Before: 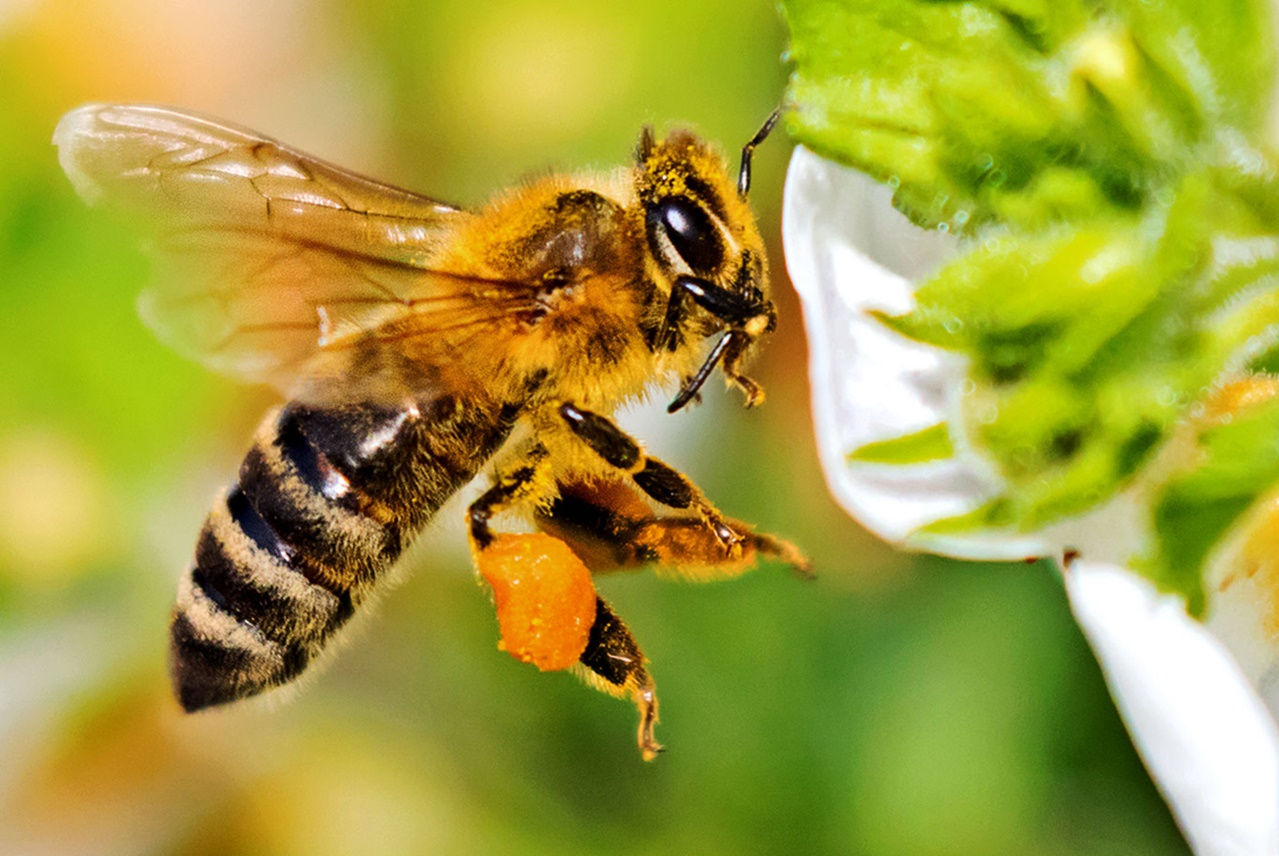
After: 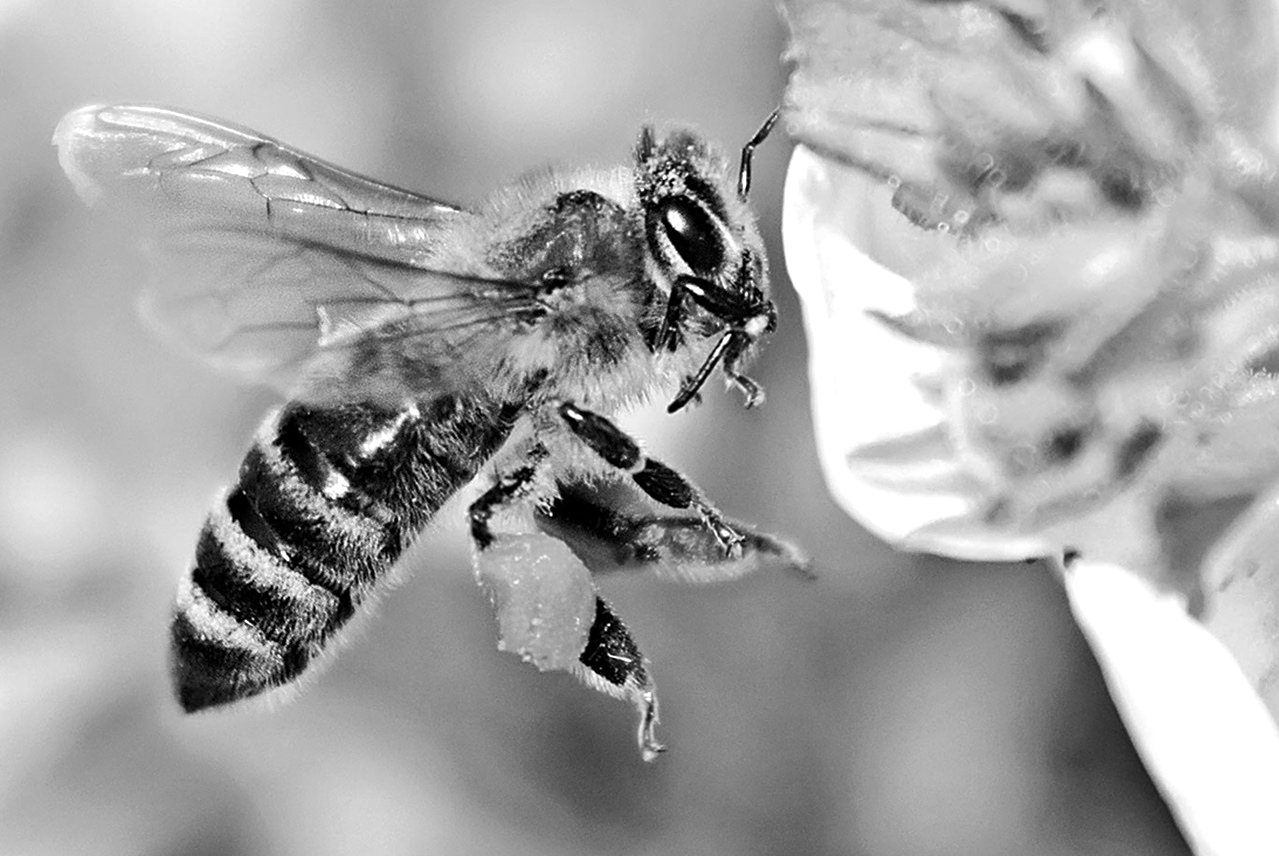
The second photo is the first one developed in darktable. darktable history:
monochrome: on, module defaults
sharpen: on, module defaults
color balance rgb: perceptual saturation grading › global saturation 36%, perceptual brilliance grading › global brilliance 10%, global vibrance 20%
